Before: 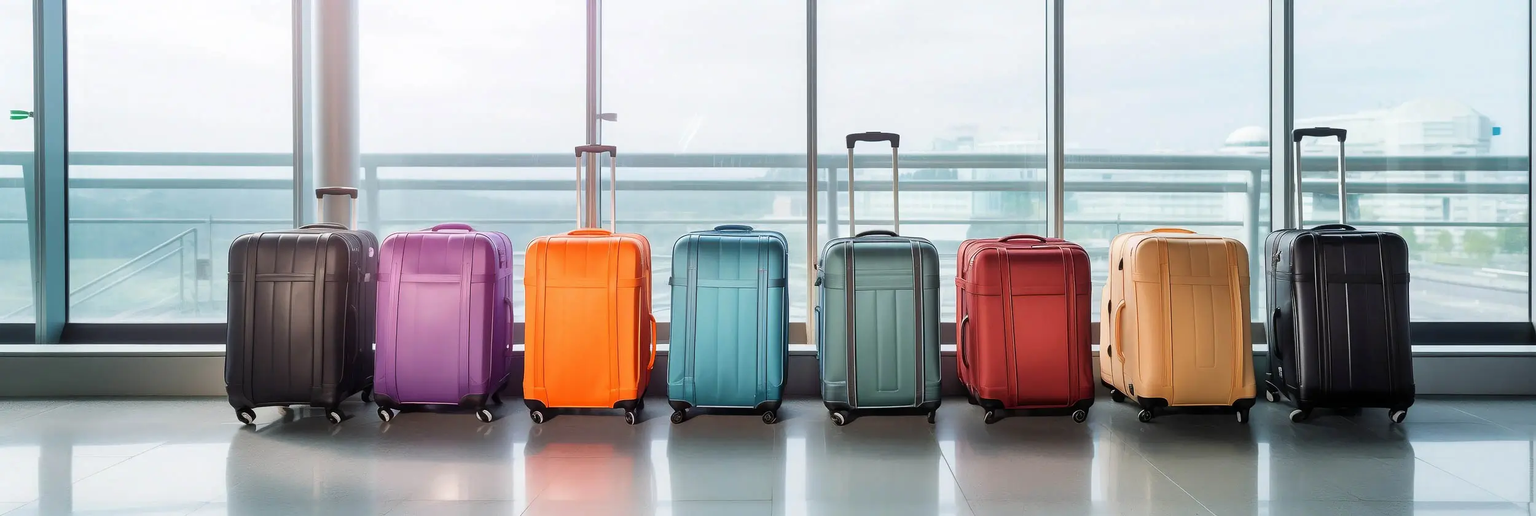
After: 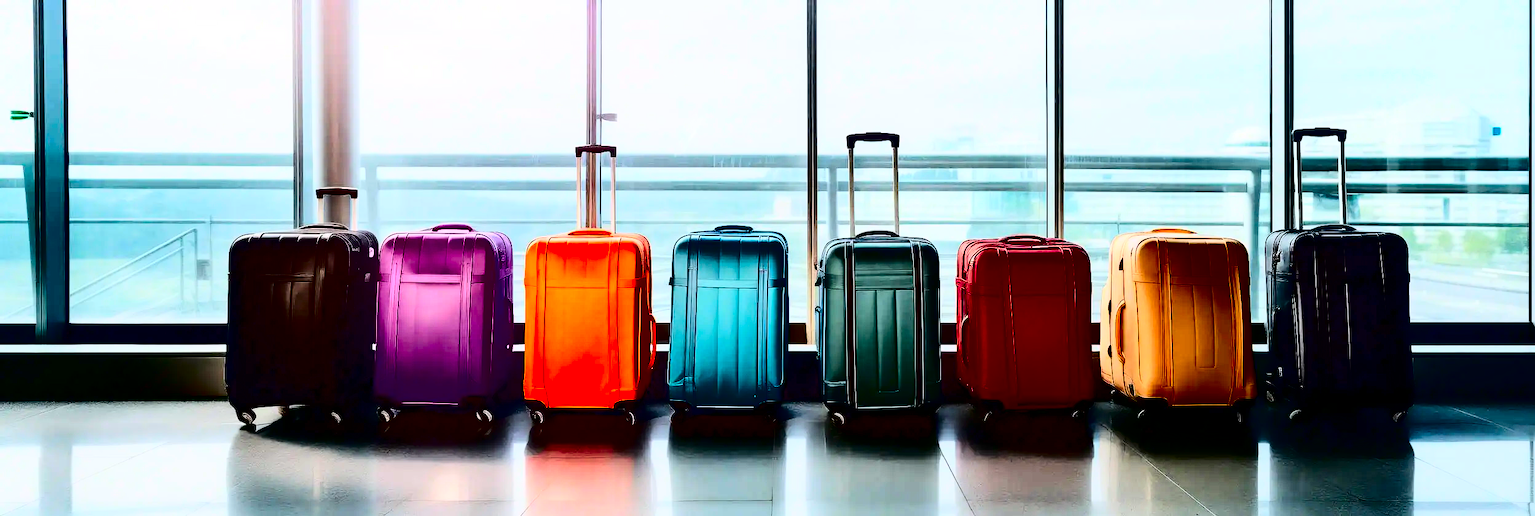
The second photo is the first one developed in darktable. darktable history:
contrast brightness saturation: contrast 0.765, brightness -0.988, saturation 0.987
